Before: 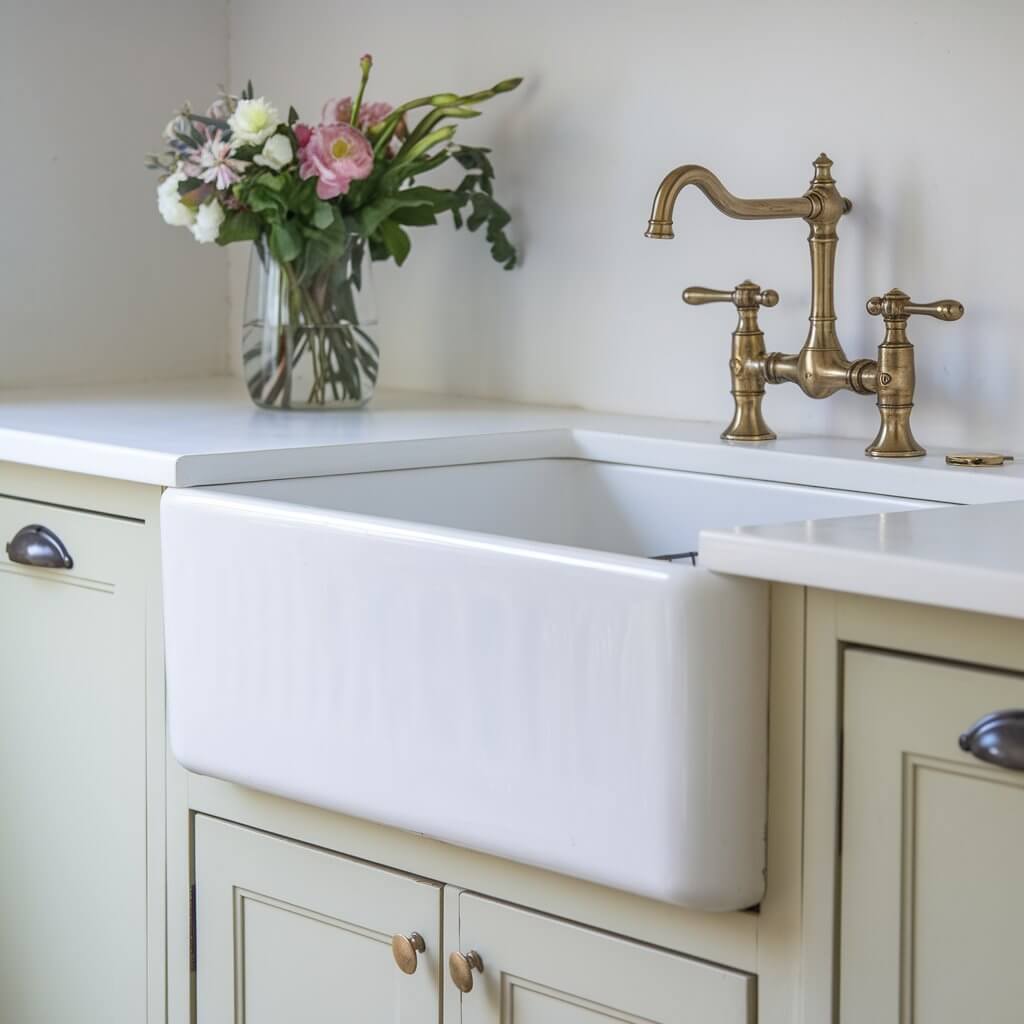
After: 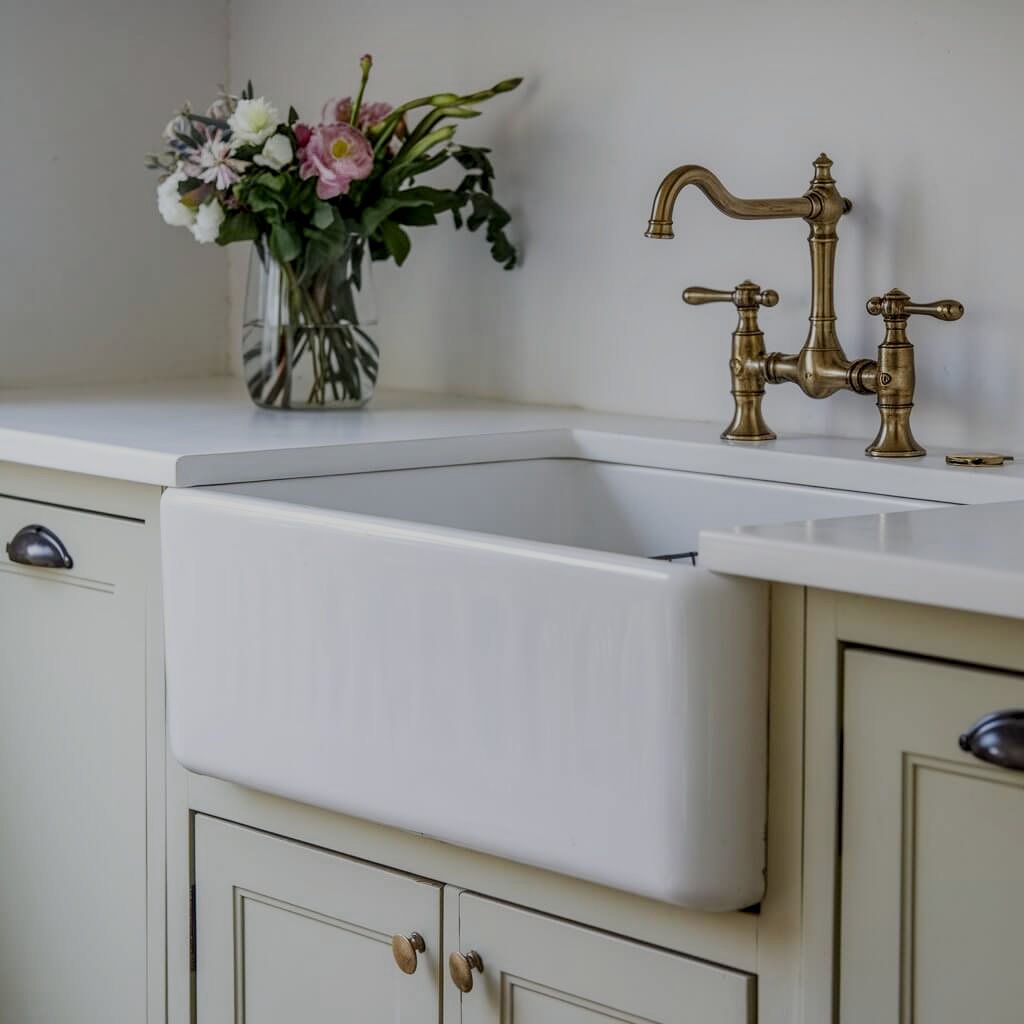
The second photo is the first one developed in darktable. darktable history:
filmic rgb: black relative exposure -7.65 EV, white relative exposure 4.56 EV, hardness 3.61, contrast 1.108, add noise in highlights 0.001, preserve chrominance no, color science v3 (2019), use custom middle-gray values true, contrast in highlights soft
color zones: curves: ch0 [(0.035, 0.242) (0.25, 0.5) (0.384, 0.214) (0.488, 0.255) (0.75, 0.5)]; ch1 [(0.063, 0.379) (0.25, 0.5) (0.354, 0.201) (0.489, 0.085) (0.729, 0.271)]; ch2 [(0.25, 0.5) (0.38, 0.517) (0.442, 0.51) (0.735, 0.456)], mix -63.69%
exposure: exposure -0.608 EV, compensate highlight preservation false
local contrast: on, module defaults
